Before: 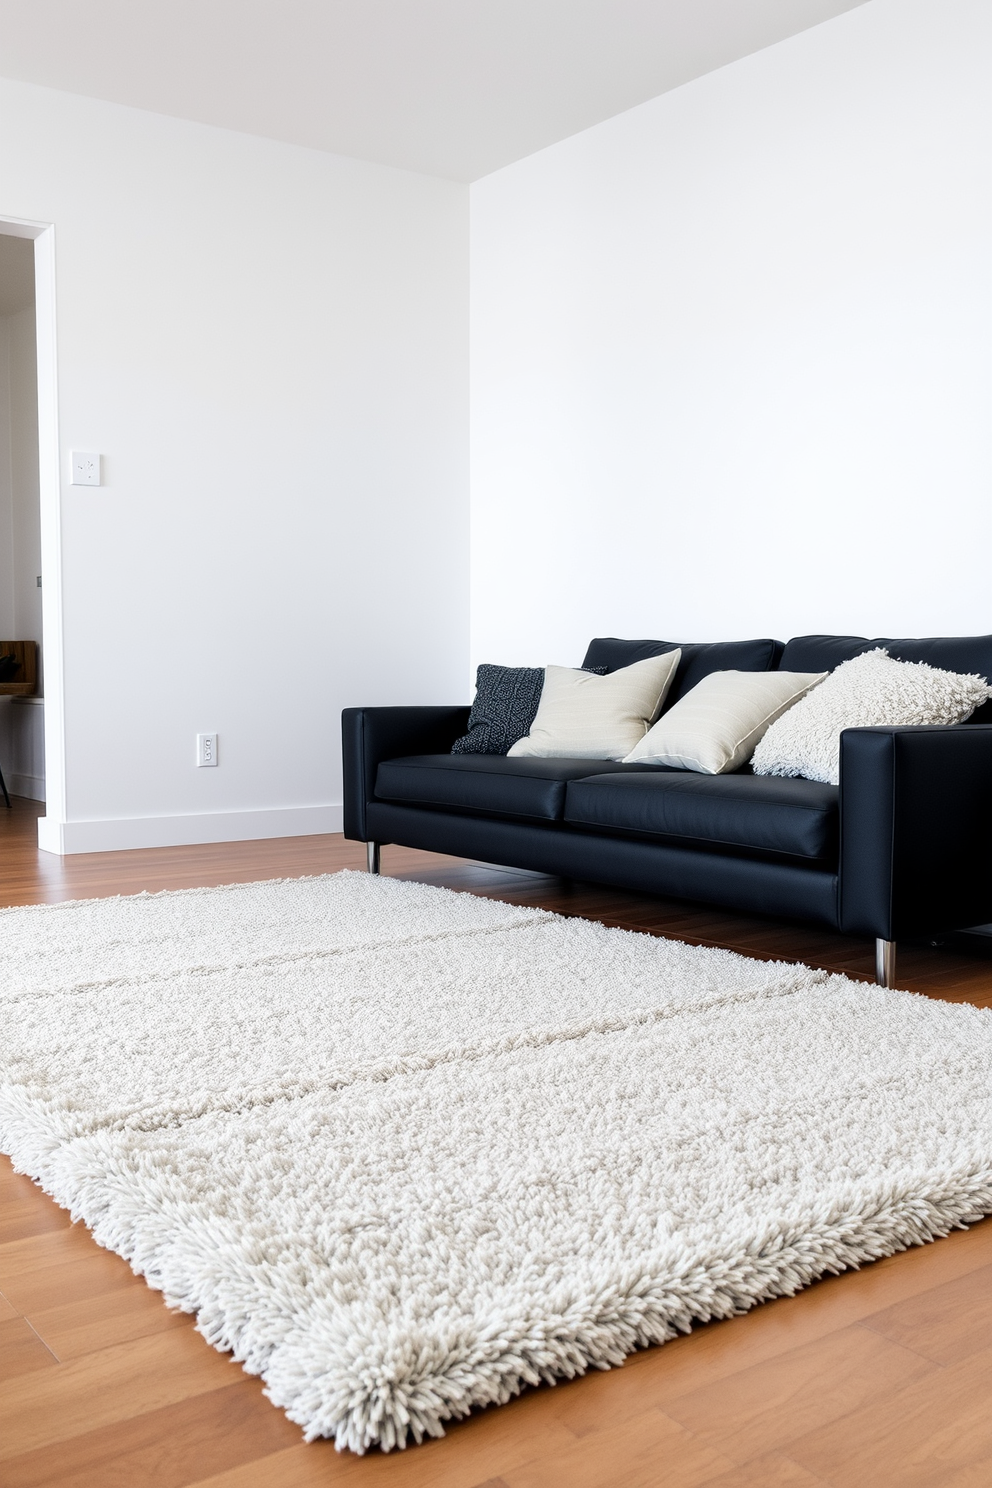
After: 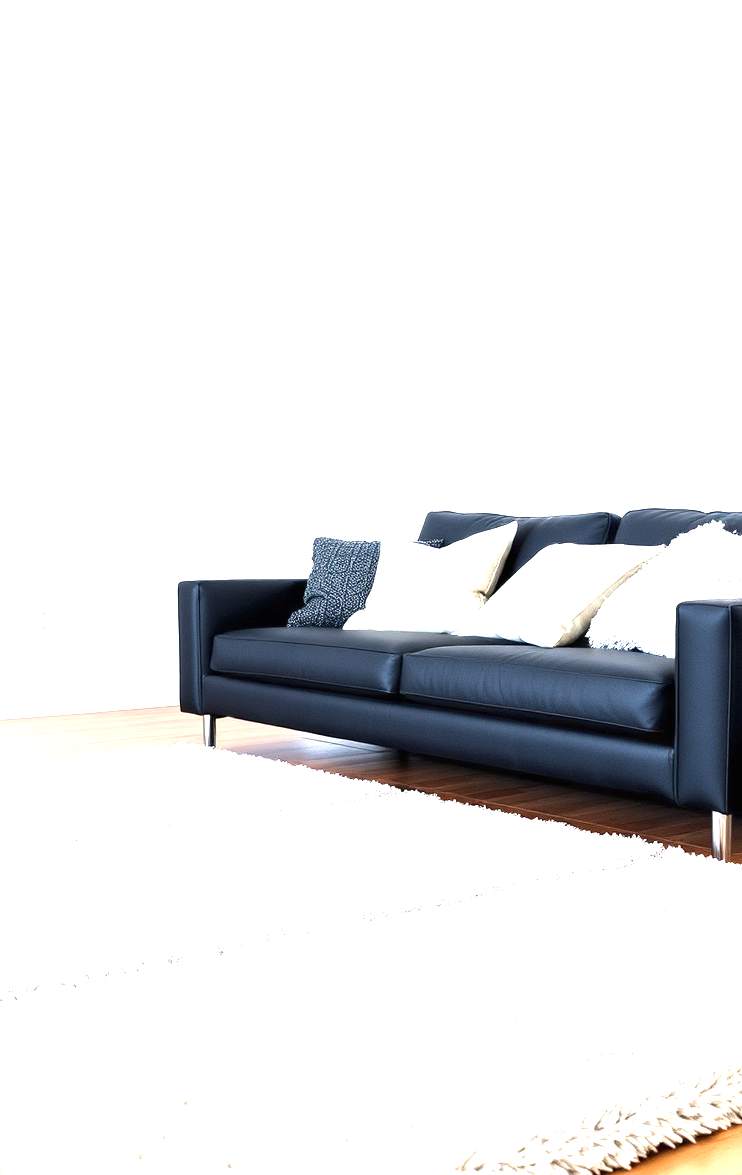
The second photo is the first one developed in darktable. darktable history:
exposure: black level correction 0, exposure 1.896 EV, compensate exposure bias true, compensate highlight preservation false
velvia: strength 15.21%
crop: left 16.565%, top 8.572%, right 8.621%, bottom 12.45%
